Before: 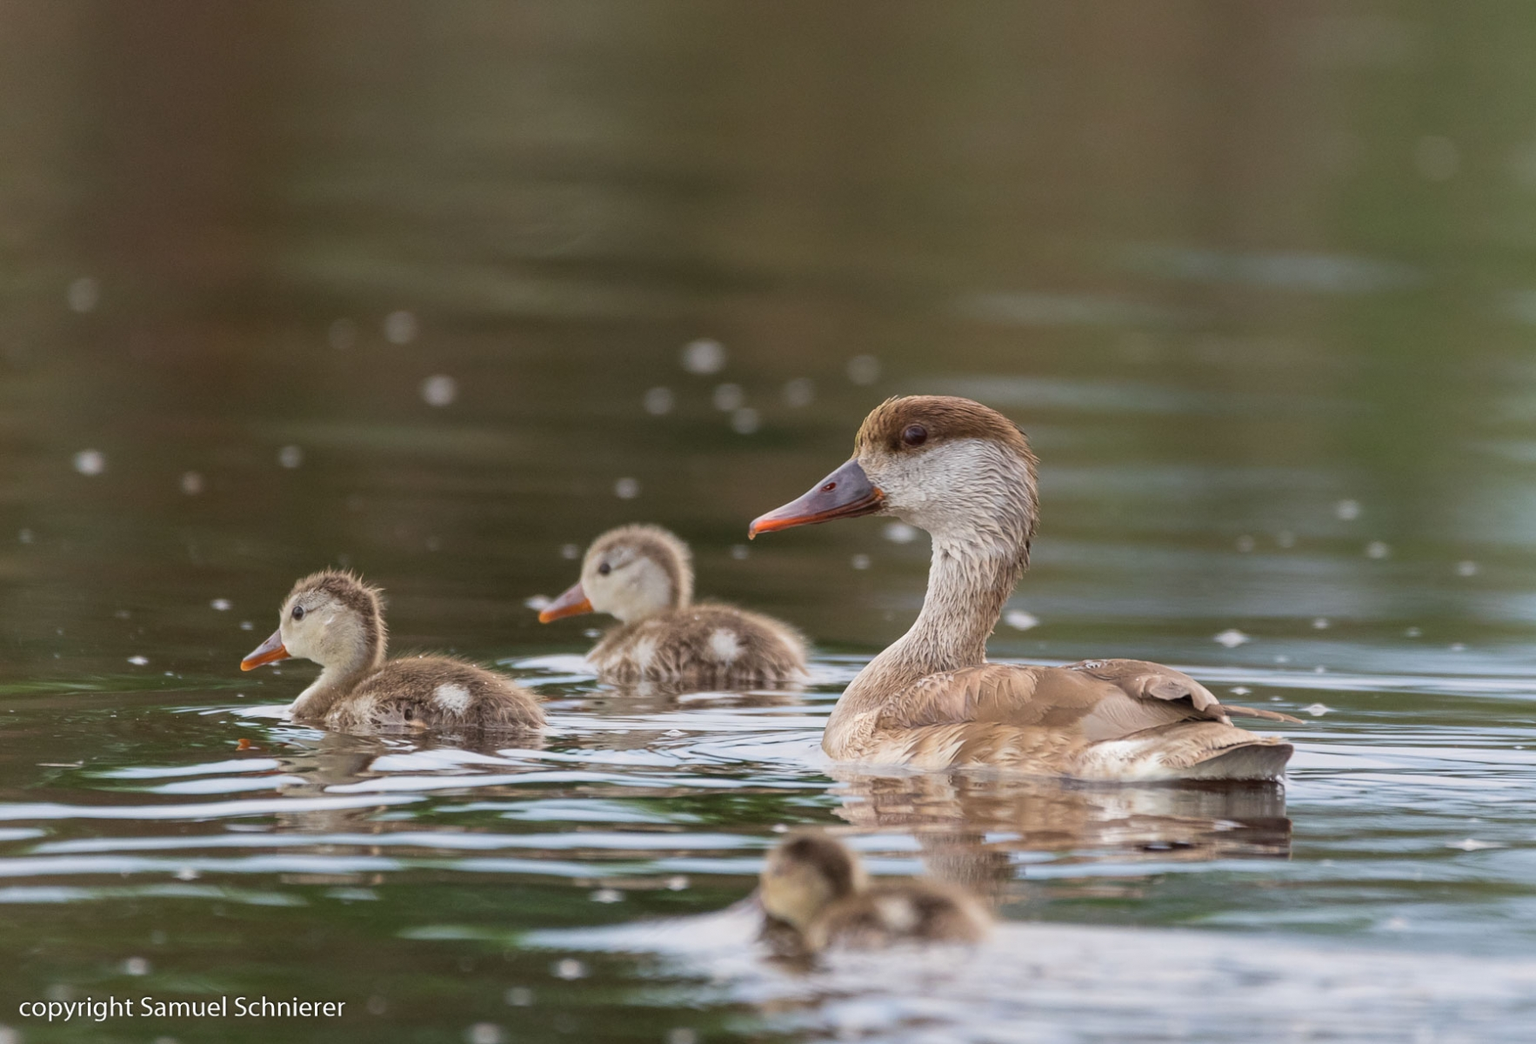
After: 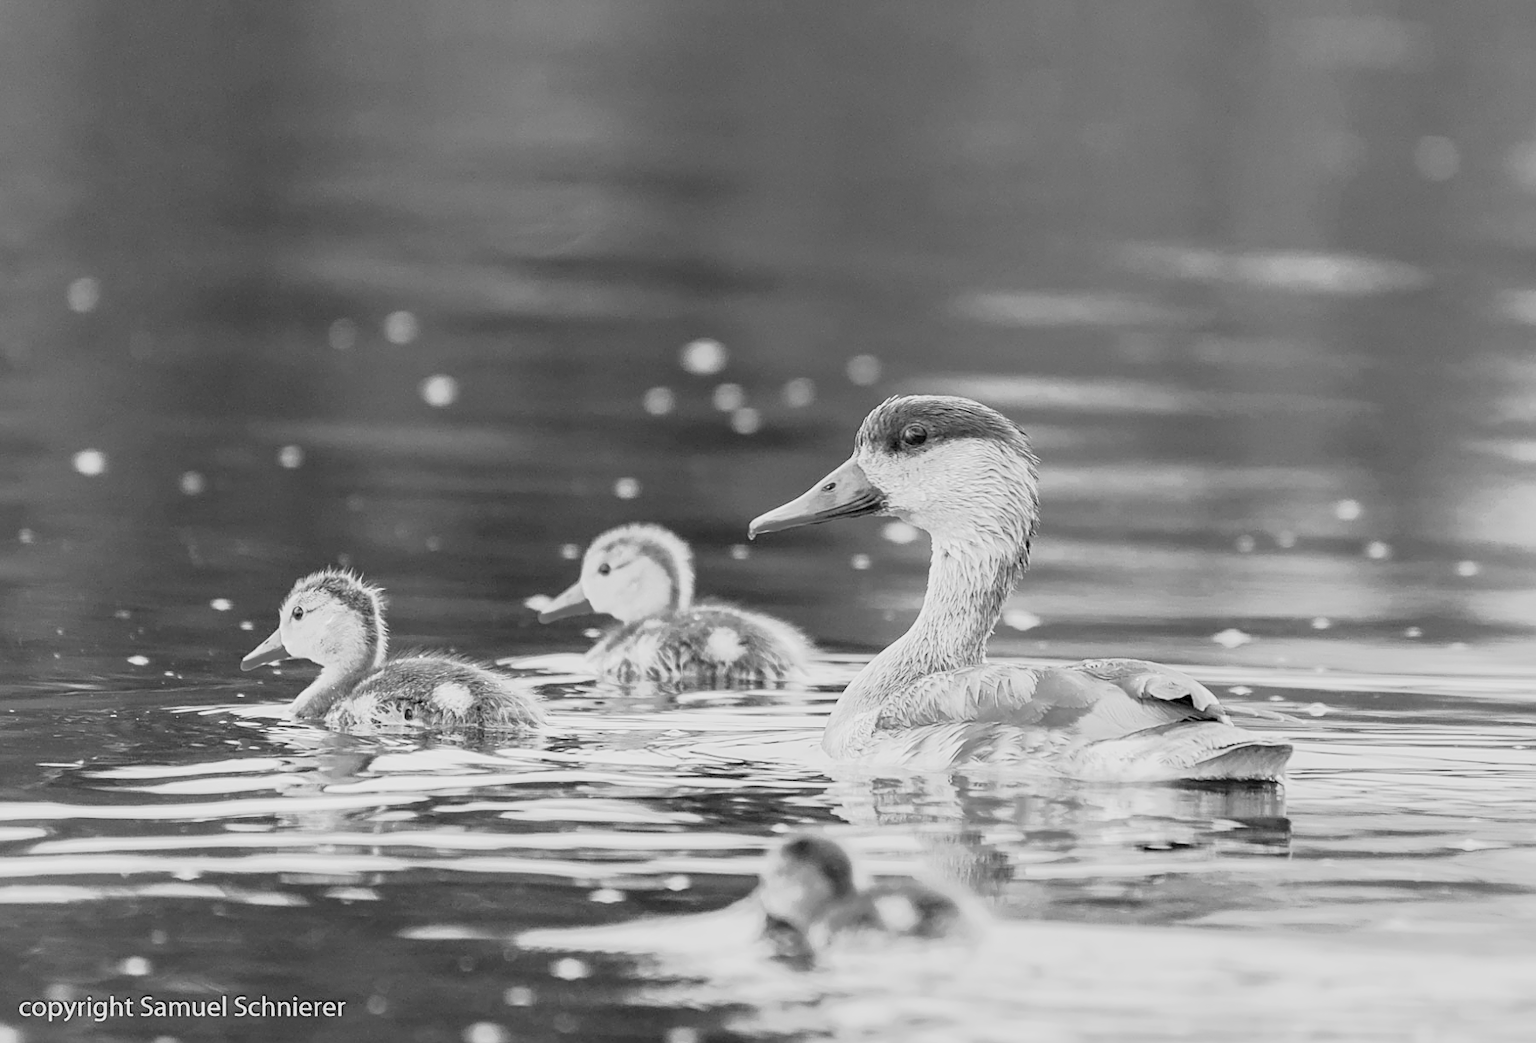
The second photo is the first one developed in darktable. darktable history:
denoise (profiled): patch size 2, strength 1.125, preserve shadows 1.03, bias correction -0.346, scattering 0.272, a [-1, 0, 0], b [0, 0, 0], compensate highlight preservation false
filmic rgb: black relative exposure -7.15 EV, white relative exposure 5.36 EV, hardness 3.02, color science v6 (2022)
highlight reconstruction: iterations 1, diameter of reconstruction 64 px
lens correction: scale 1, crop 1, focal 35, aperture 14, distance 1000, camera "Canon EOS RP", lens "Canon RF 35mm F1.8 MACRO IS STM"
raw denoise: x [[0, 0.25, 0.5, 0.75, 1] ×4]
sharpen: on, module defaults
white balance: red 2.217, blue 1.523
exposure "magic lantern defaults": compensate highlight preservation false
local contrast: detail 130%
color balance rgb: linear chroma grading › global chroma 15%, perceptual saturation grading › global saturation 30%
color zones: curves: ch0 [(0.002, 0.593) (0.143, 0.417) (0.285, 0.541) (0.455, 0.289) (0.608, 0.327) (0.727, 0.283) (0.869, 0.571) (1, 0.603)]; ch1 [(0, 0) (0.143, 0) (0.286, 0) (0.429, 0) (0.571, 0) (0.714, 0) (0.857, 0)]
